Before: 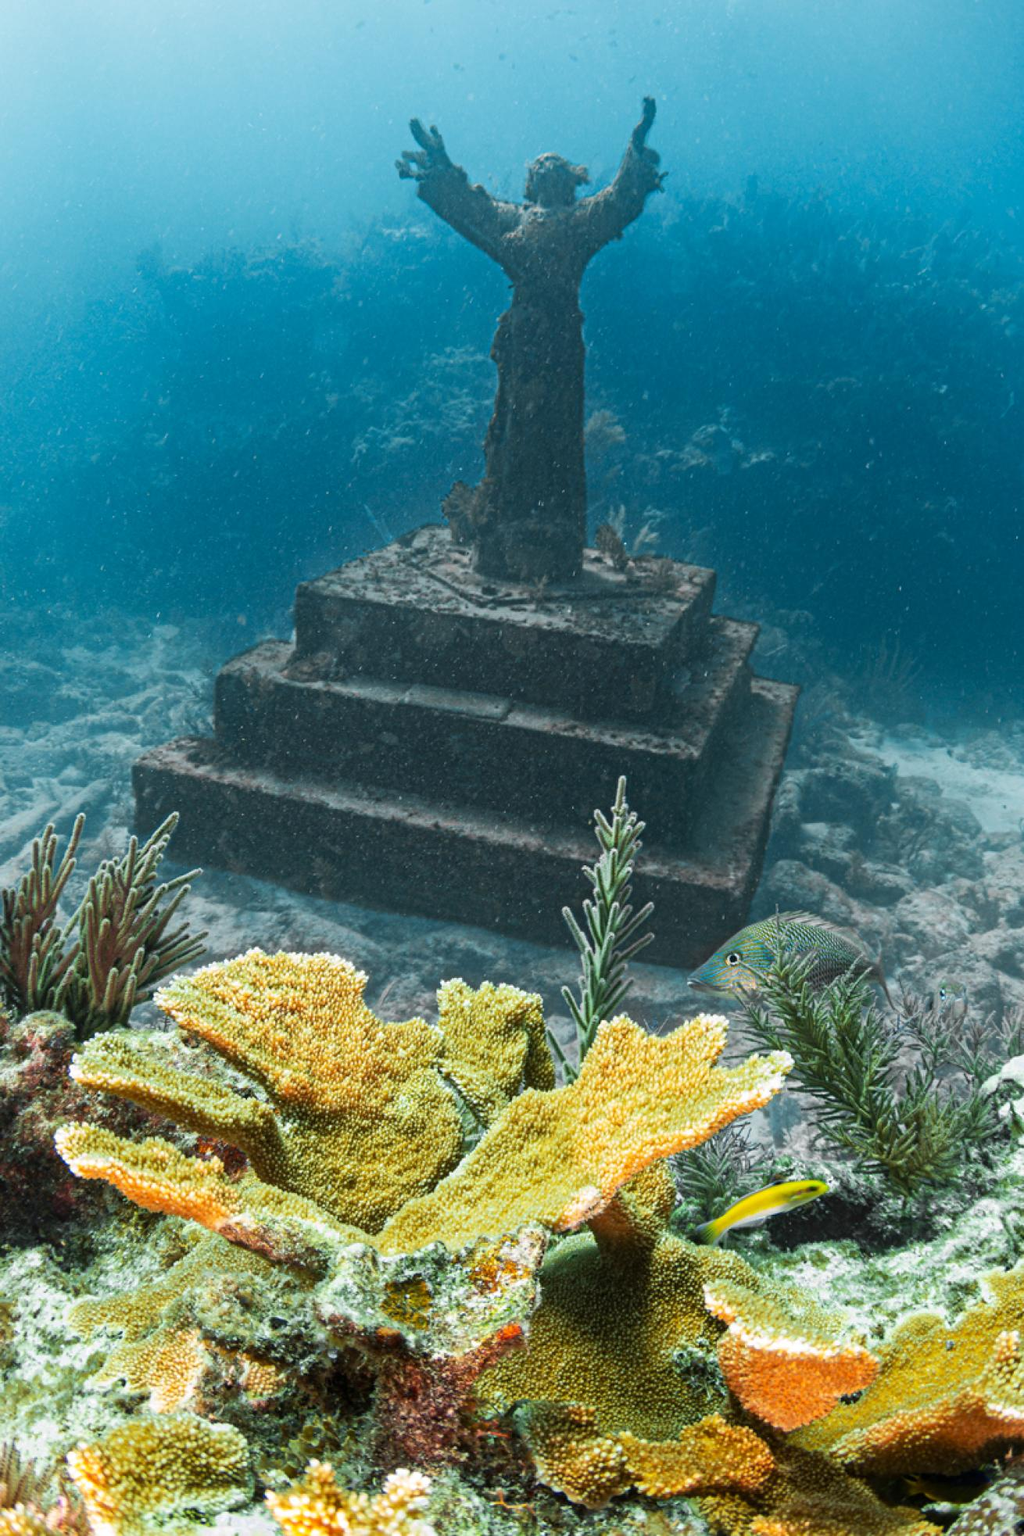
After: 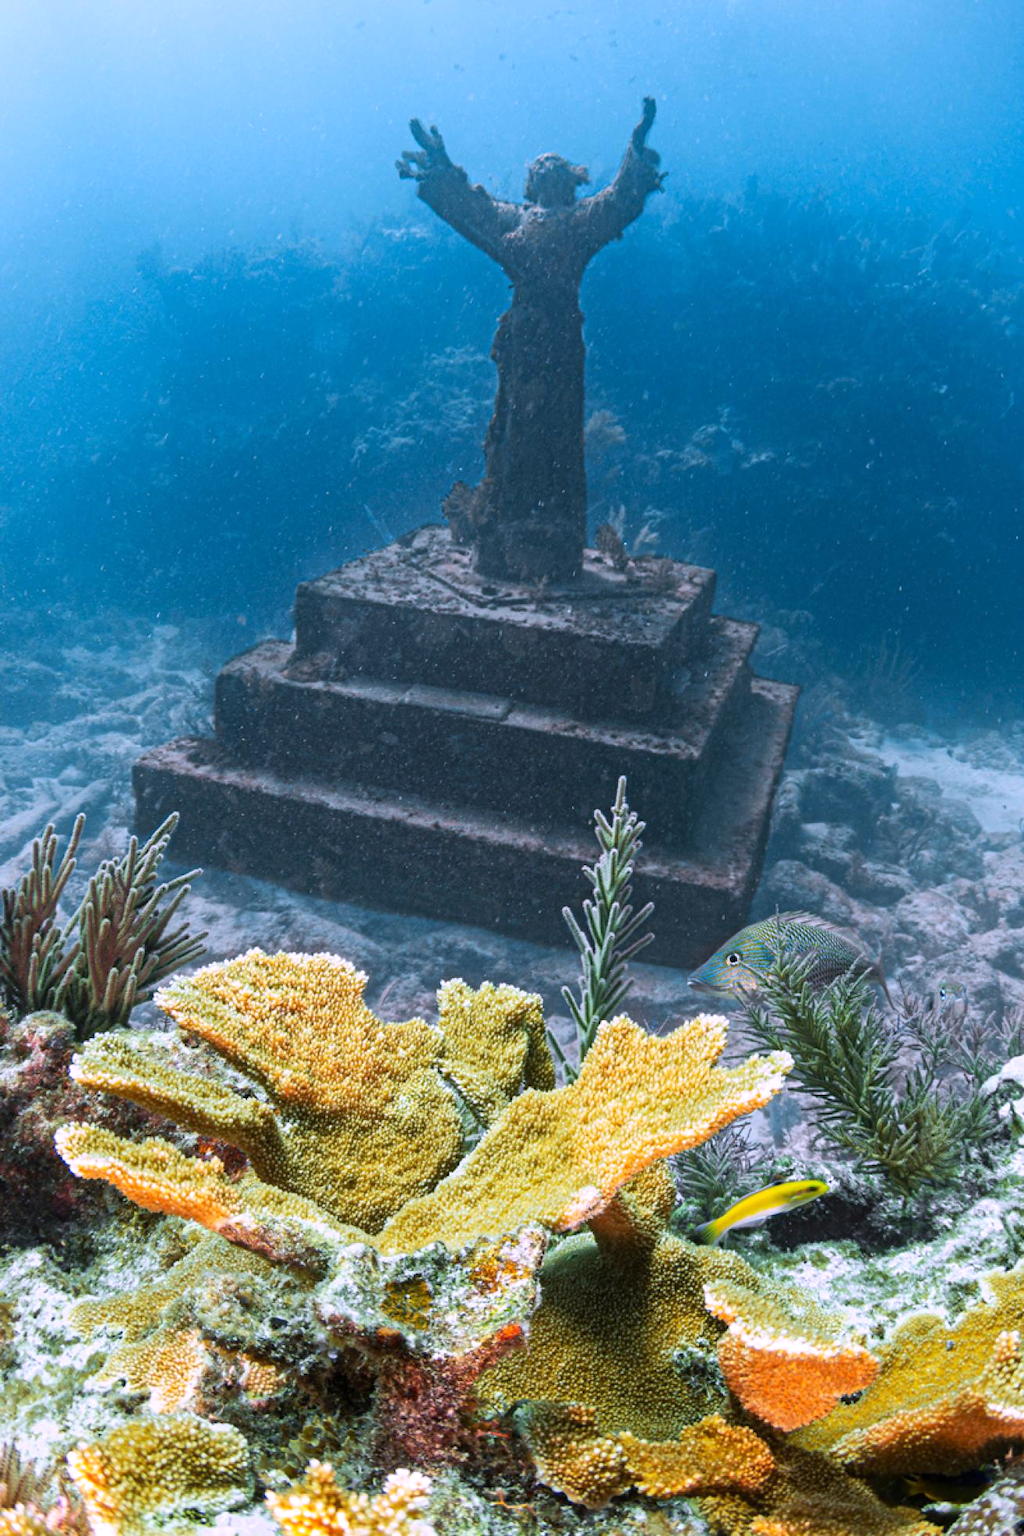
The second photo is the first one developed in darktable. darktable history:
white balance: red 1.042, blue 1.17
